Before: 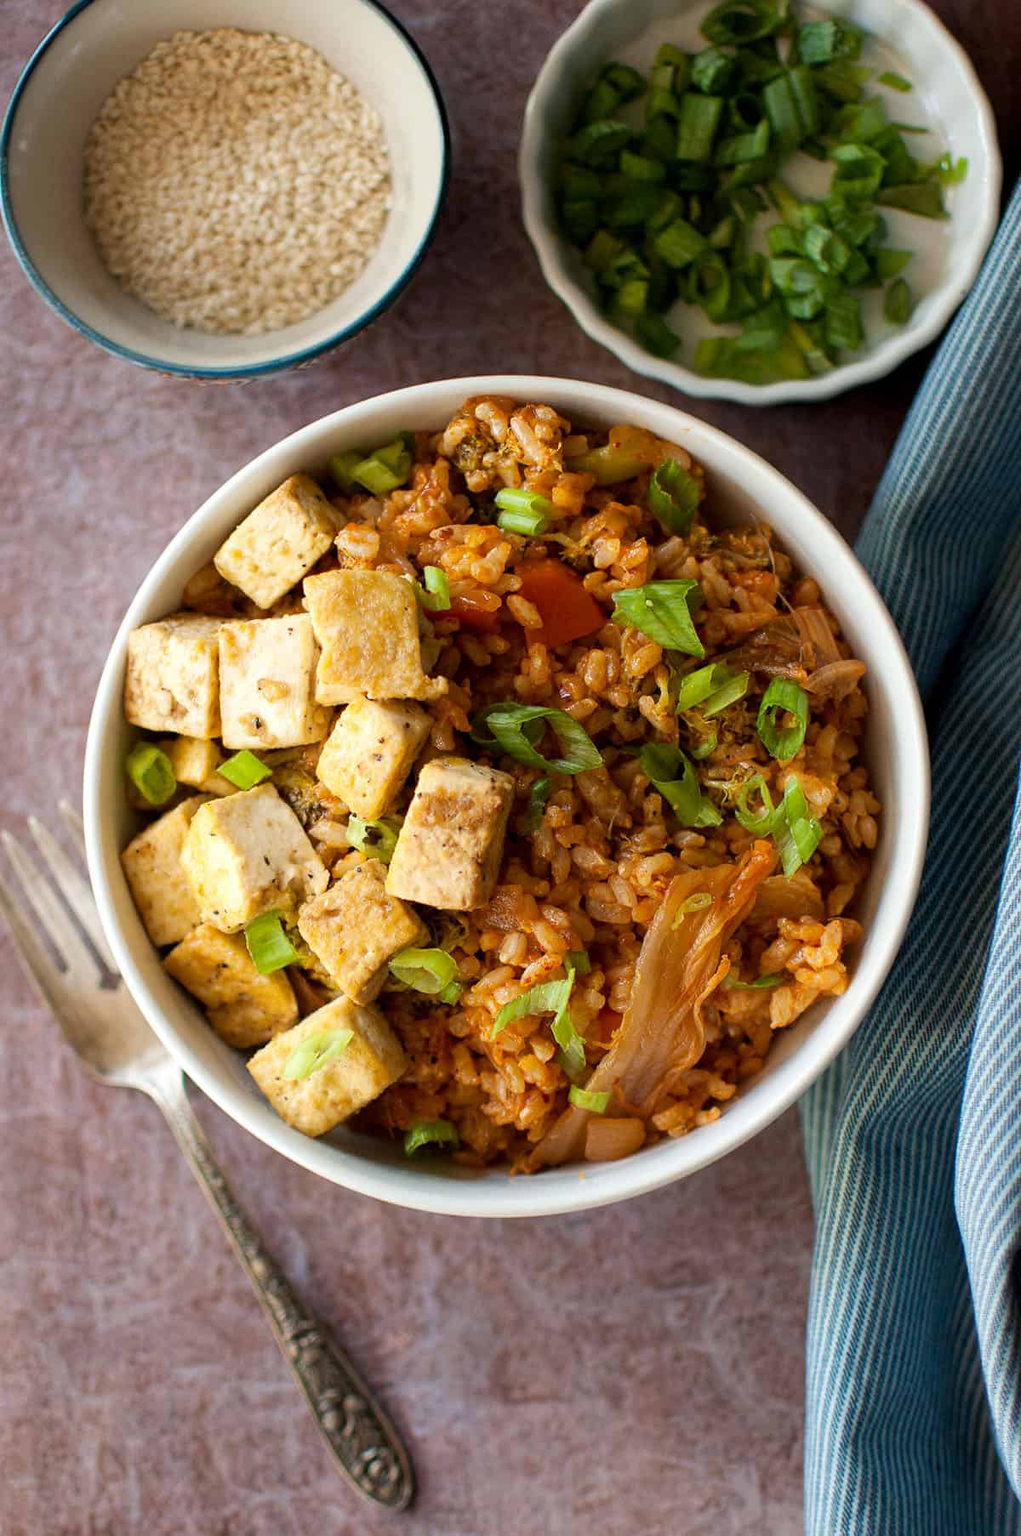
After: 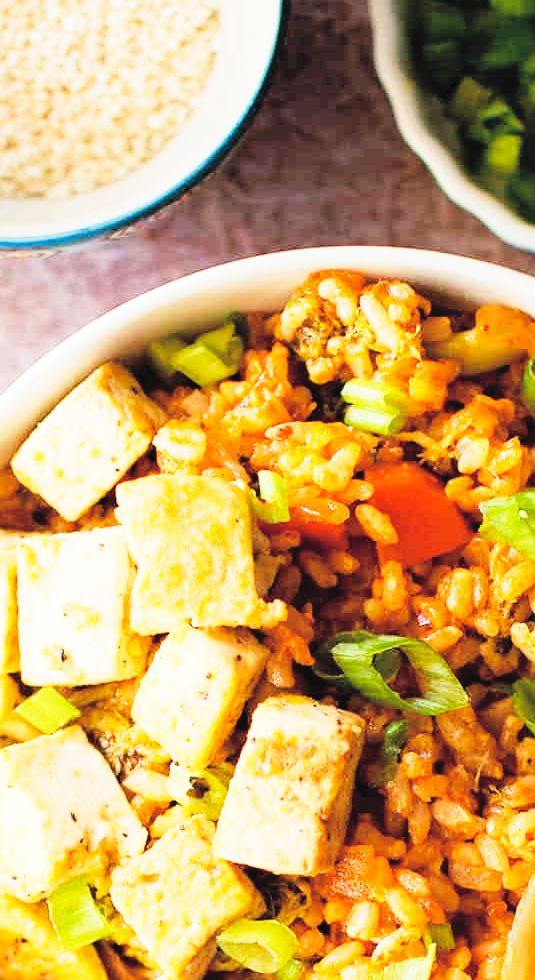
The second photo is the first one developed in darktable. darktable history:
base curve: curves: ch0 [(0, 0) (0, 0.001) (0.001, 0.001) (0.004, 0.002) (0.007, 0.004) (0.015, 0.013) (0.033, 0.045) (0.052, 0.096) (0.075, 0.17) (0.099, 0.241) (0.163, 0.42) (0.219, 0.55) (0.259, 0.616) (0.327, 0.722) (0.365, 0.765) (0.522, 0.873) (0.547, 0.881) (0.689, 0.919) (0.826, 0.952) (1, 1)], preserve colors none
contrast brightness saturation: brightness 0.276
crop: left 20.003%, top 10.835%, right 35.358%, bottom 34.865%
